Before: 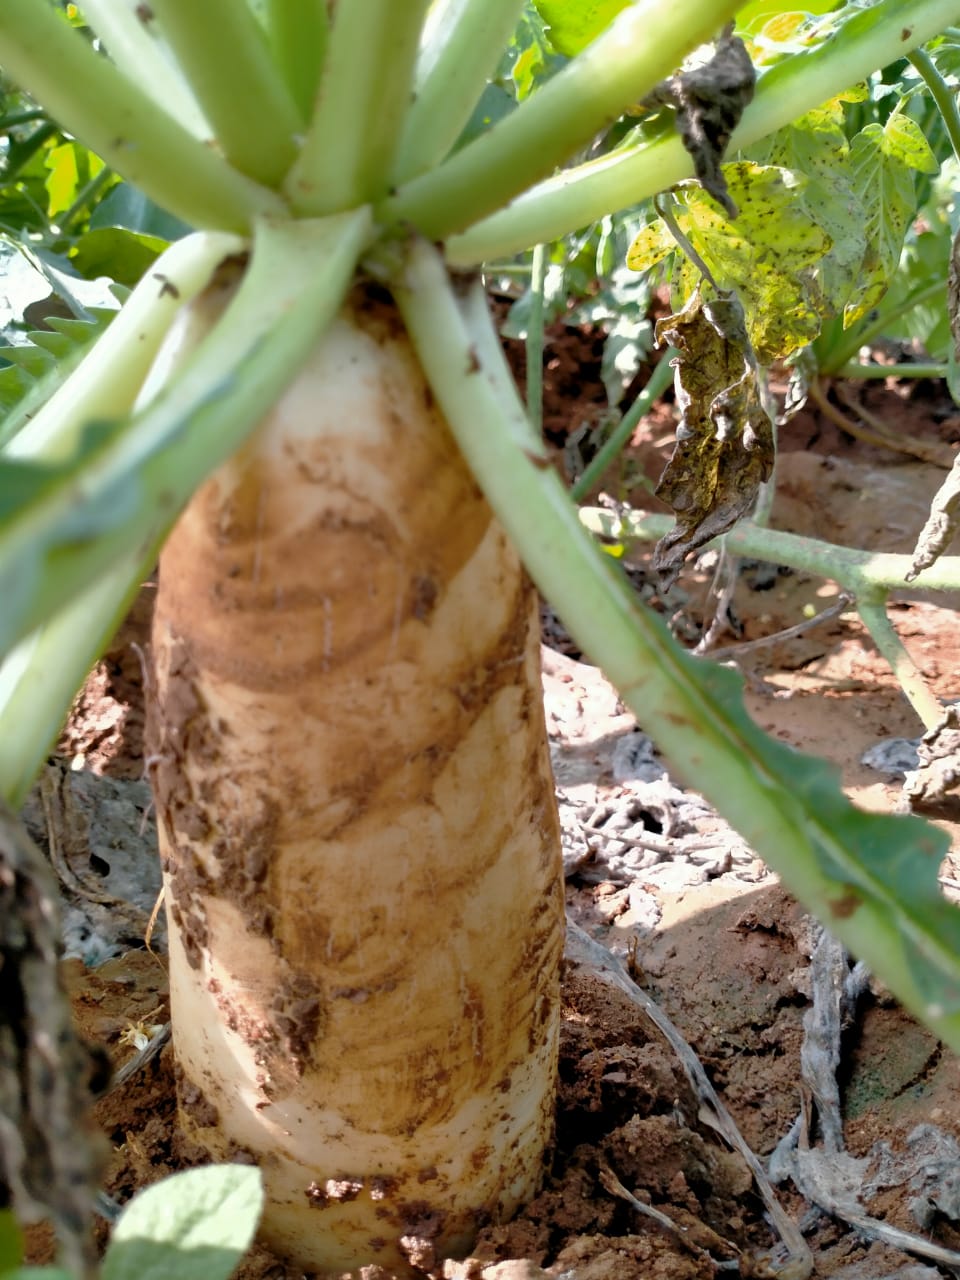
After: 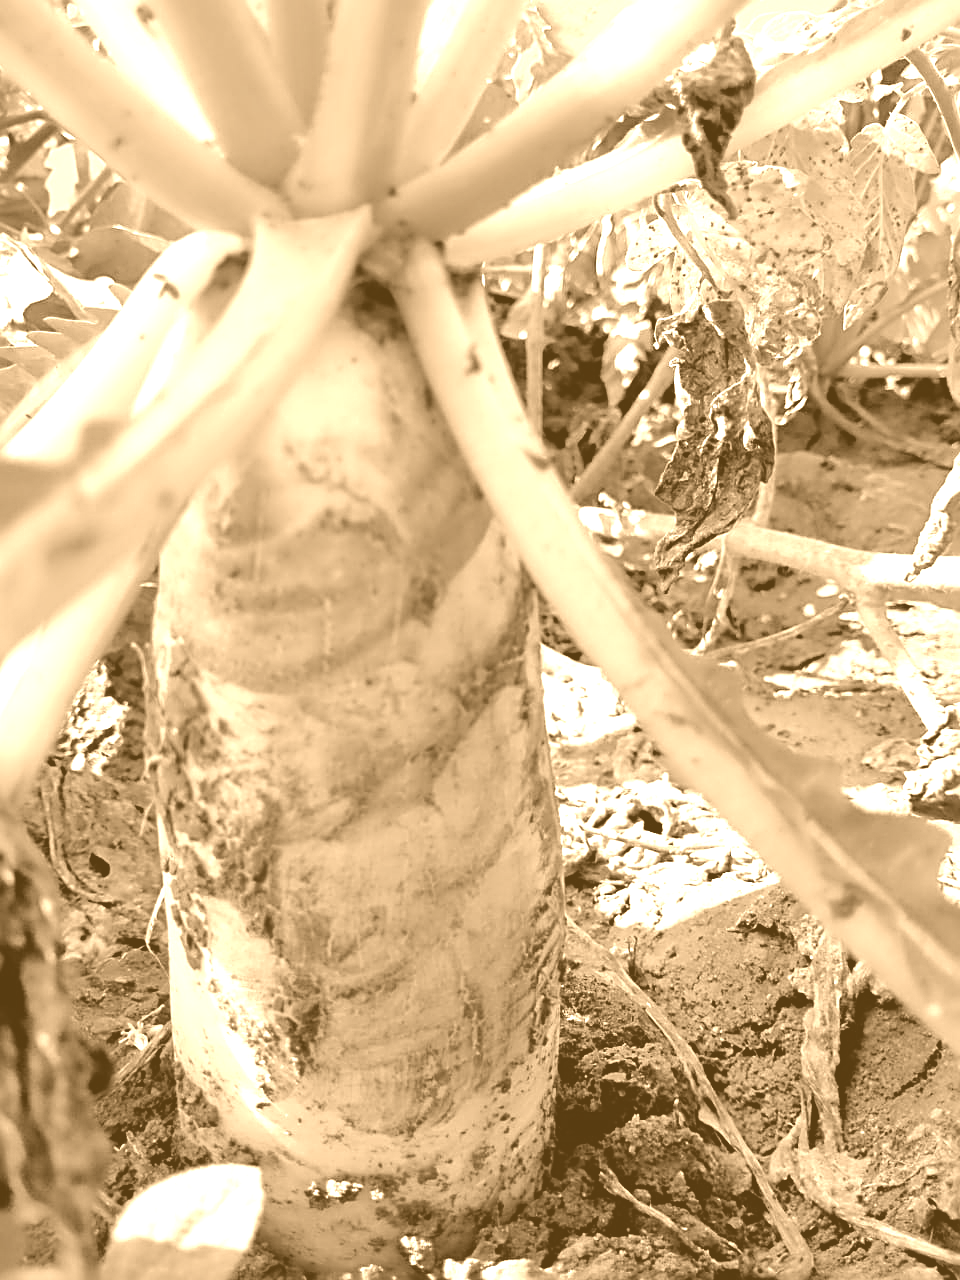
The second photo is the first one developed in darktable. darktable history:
sharpen: radius 2.676, amount 0.669
colorize: hue 28.8°, source mix 100%
velvia: strength 74%
